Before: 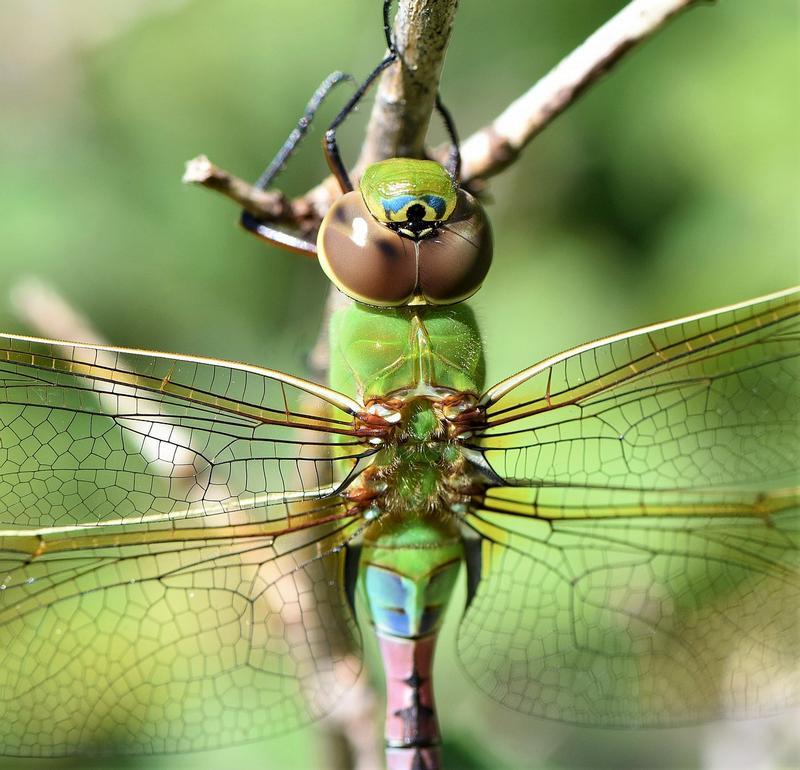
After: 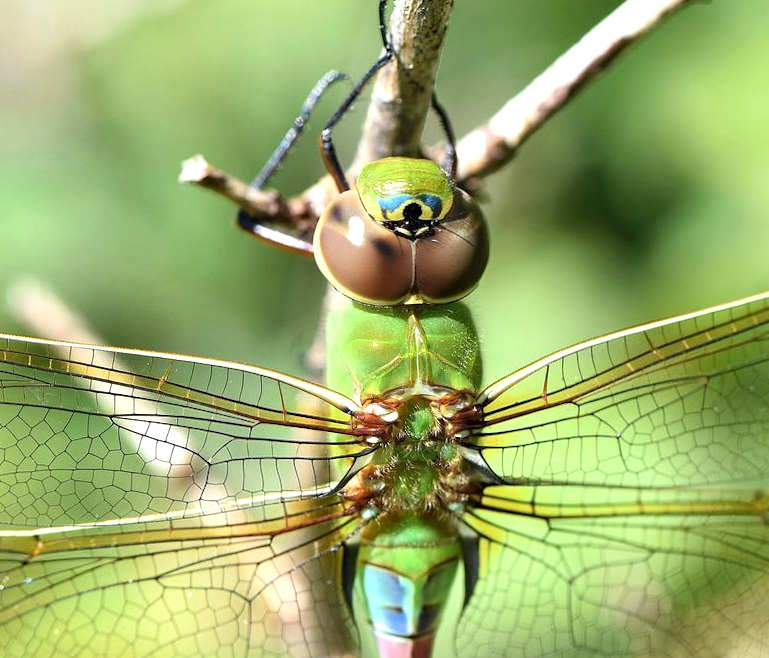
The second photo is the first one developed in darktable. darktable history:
crop and rotate: angle 0.2°, left 0.275%, right 3.127%, bottom 14.18%
exposure: exposure 0.367 EV, compensate highlight preservation false
